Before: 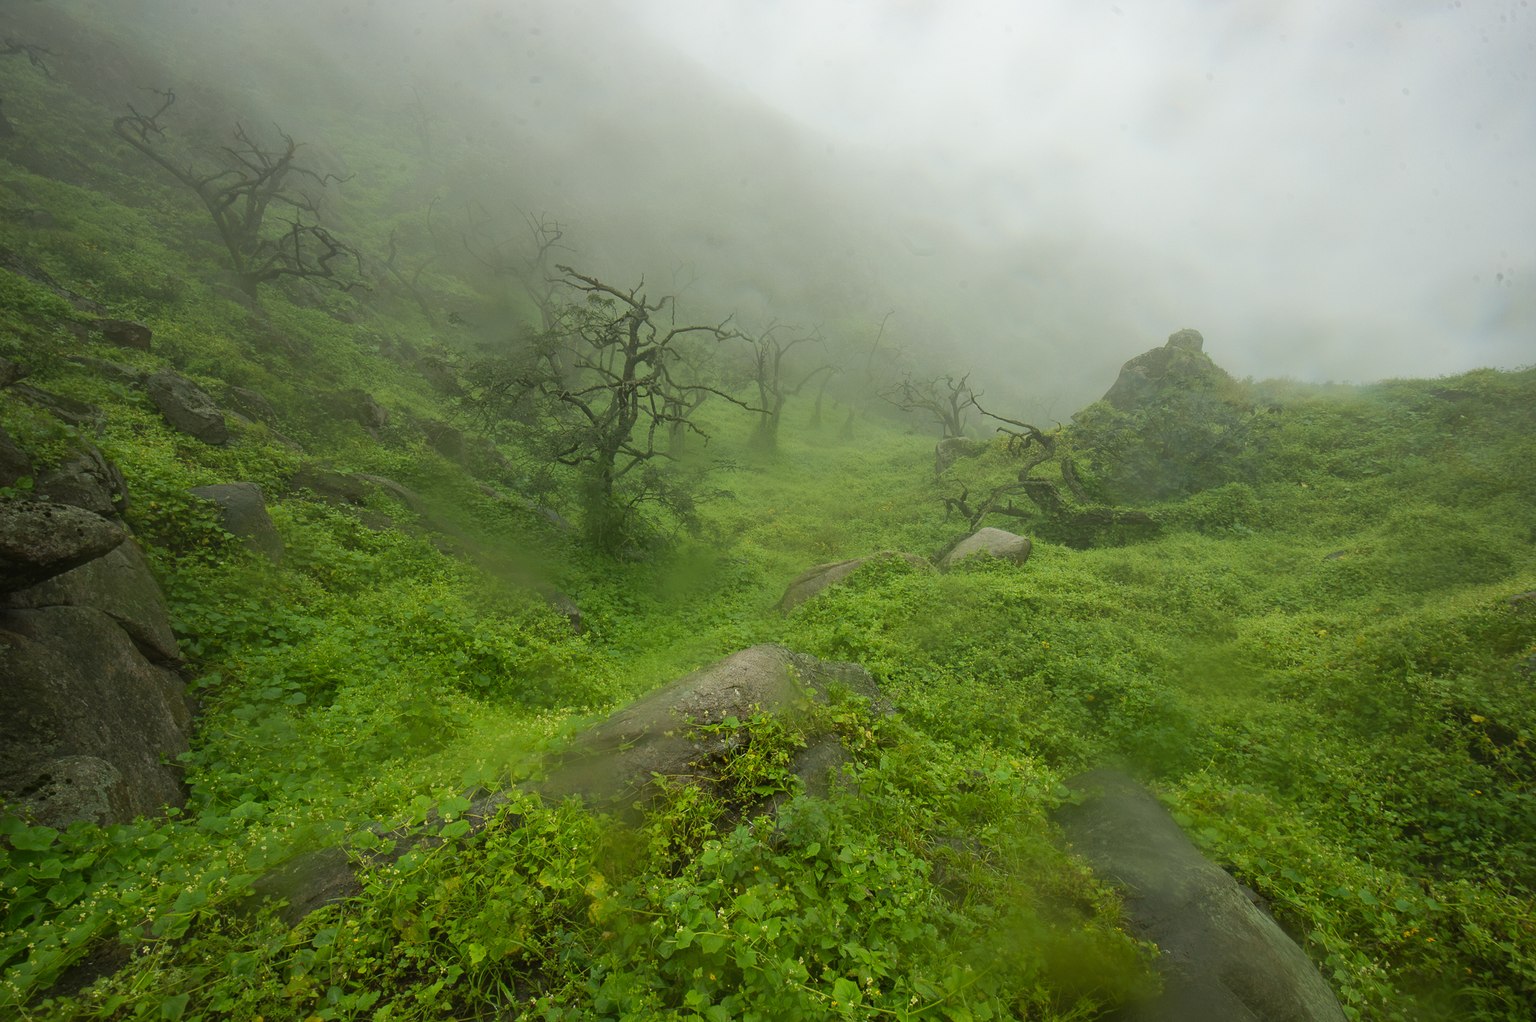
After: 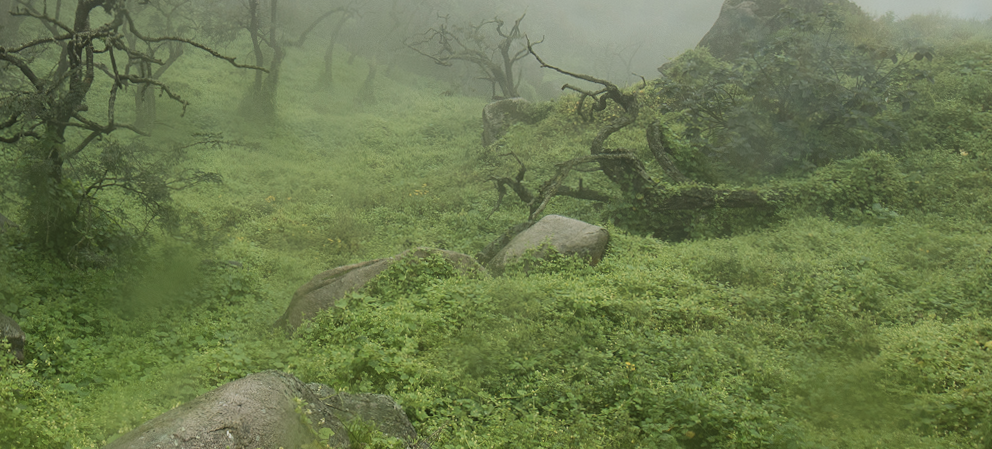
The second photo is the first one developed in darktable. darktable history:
contrast brightness saturation: contrast 0.1, saturation -0.3
crop: left 36.607%, top 34.735%, right 13.146%, bottom 30.611%
rotate and perspective: rotation -1°, crop left 0.011, crop right 0.989, crop top 0.025, crop bottom 0.975
